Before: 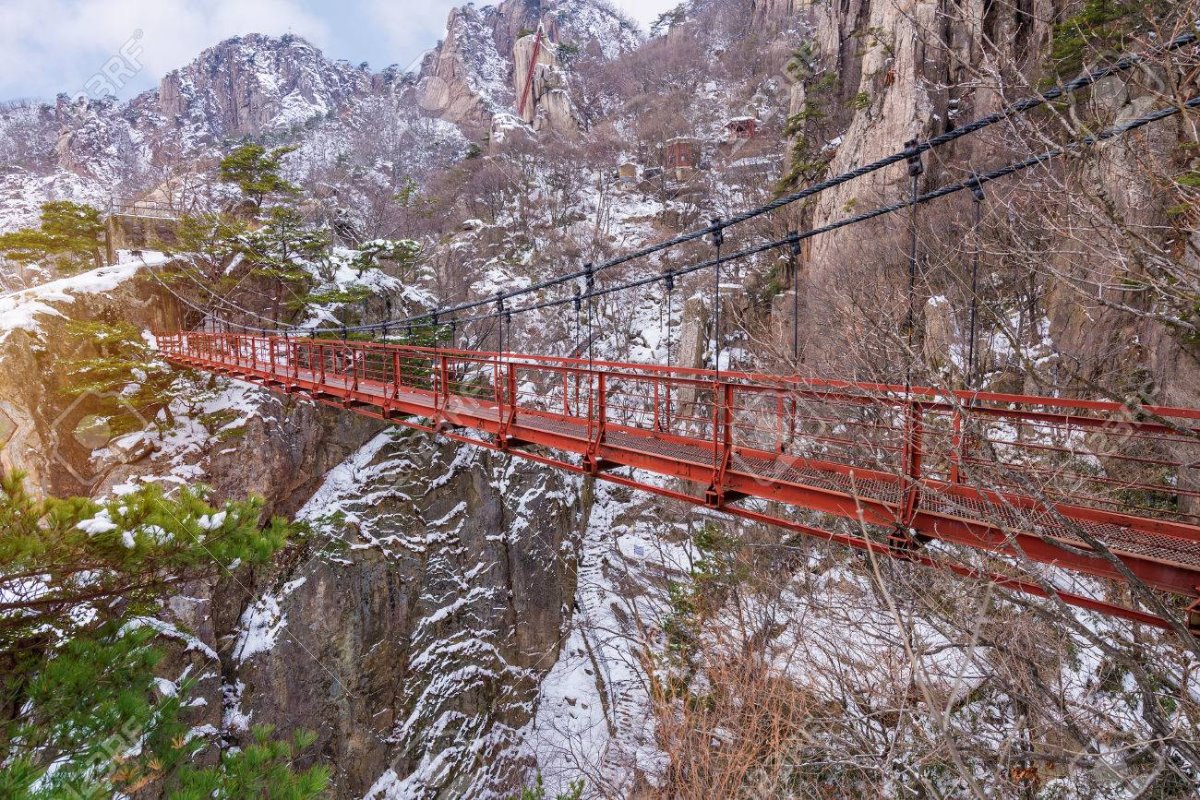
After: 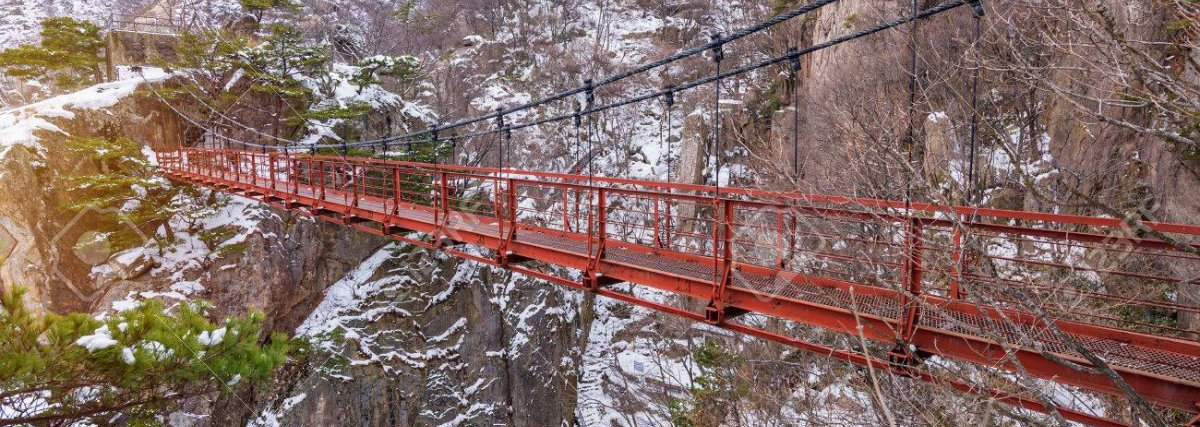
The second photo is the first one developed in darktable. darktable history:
crop and rotate: top 23.162%, bottom 23.413%
